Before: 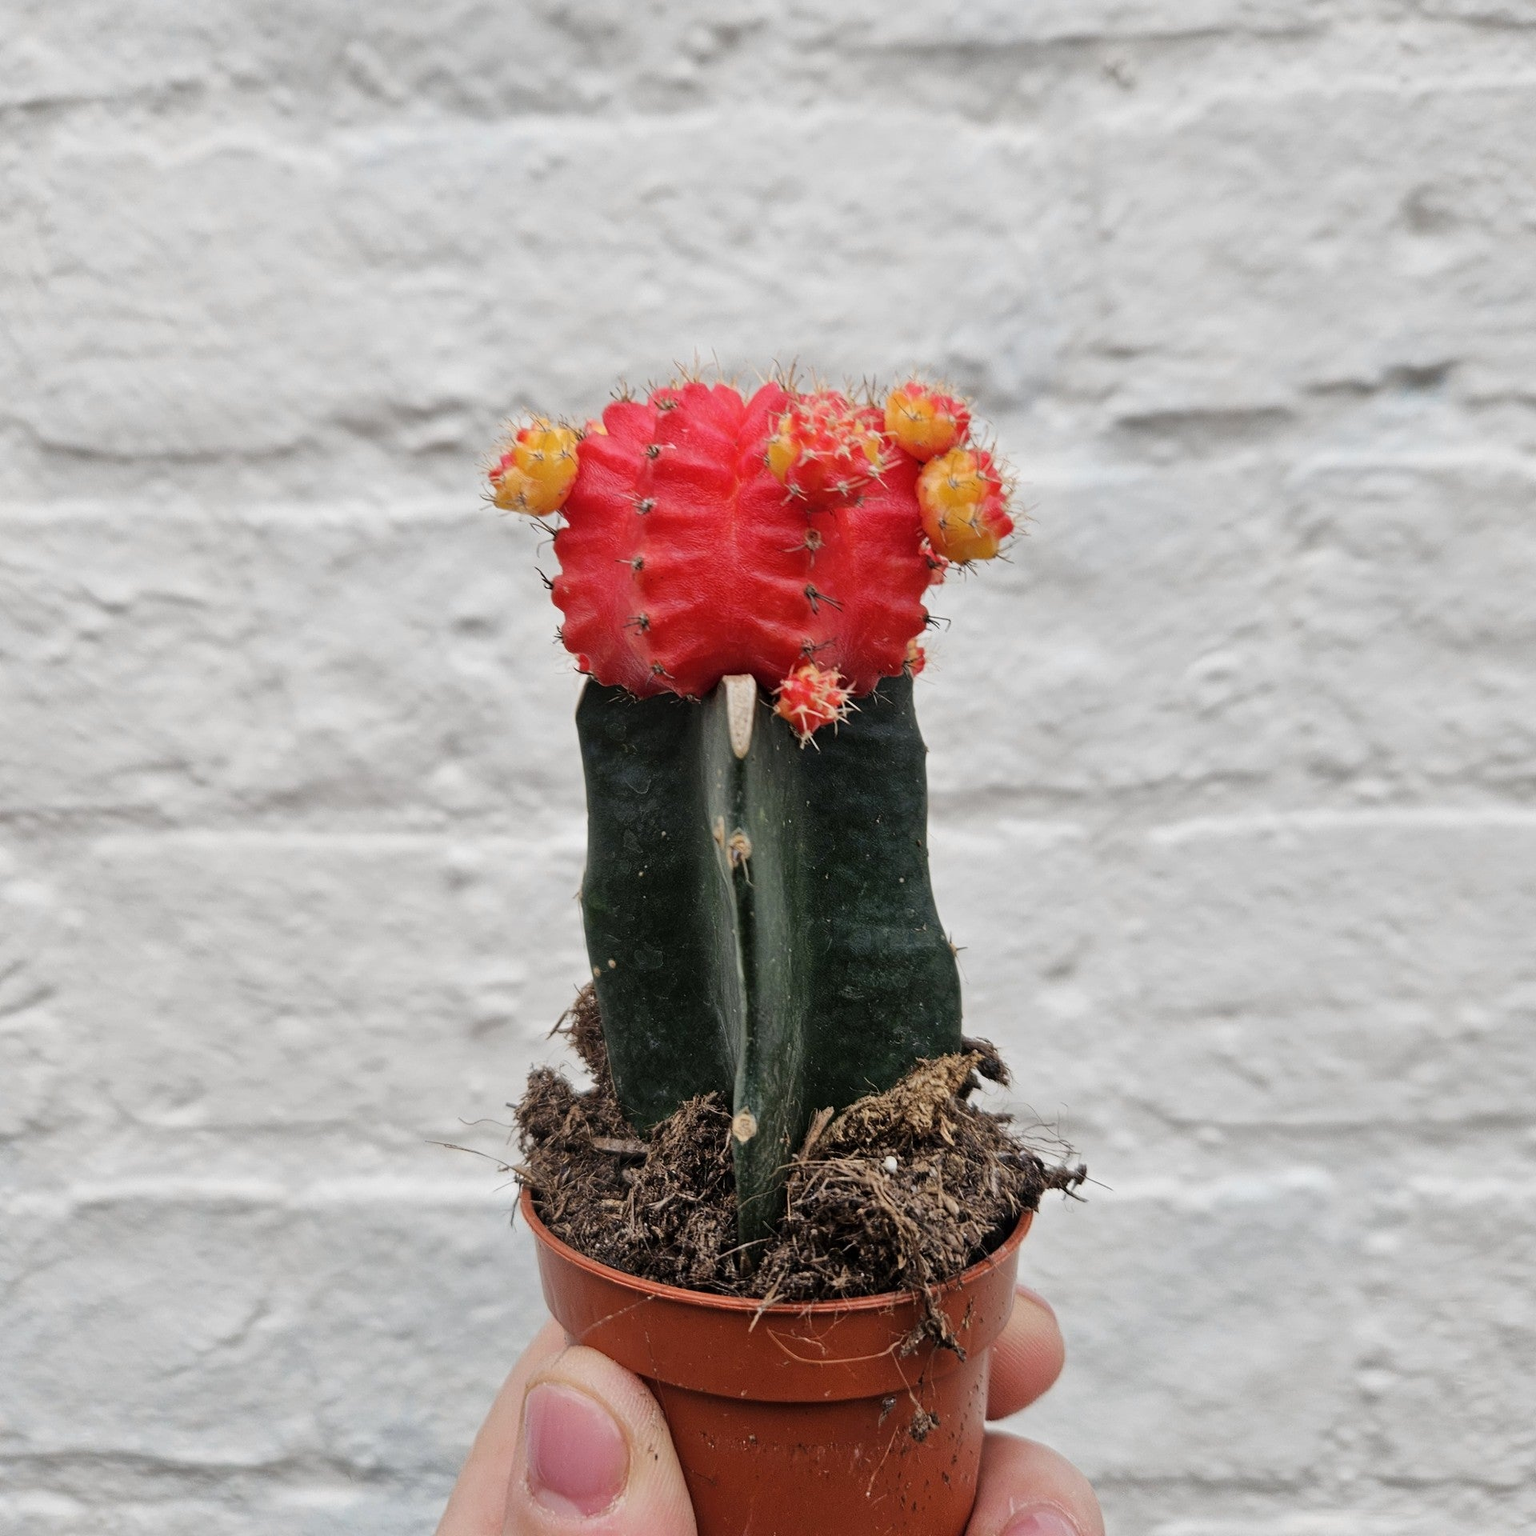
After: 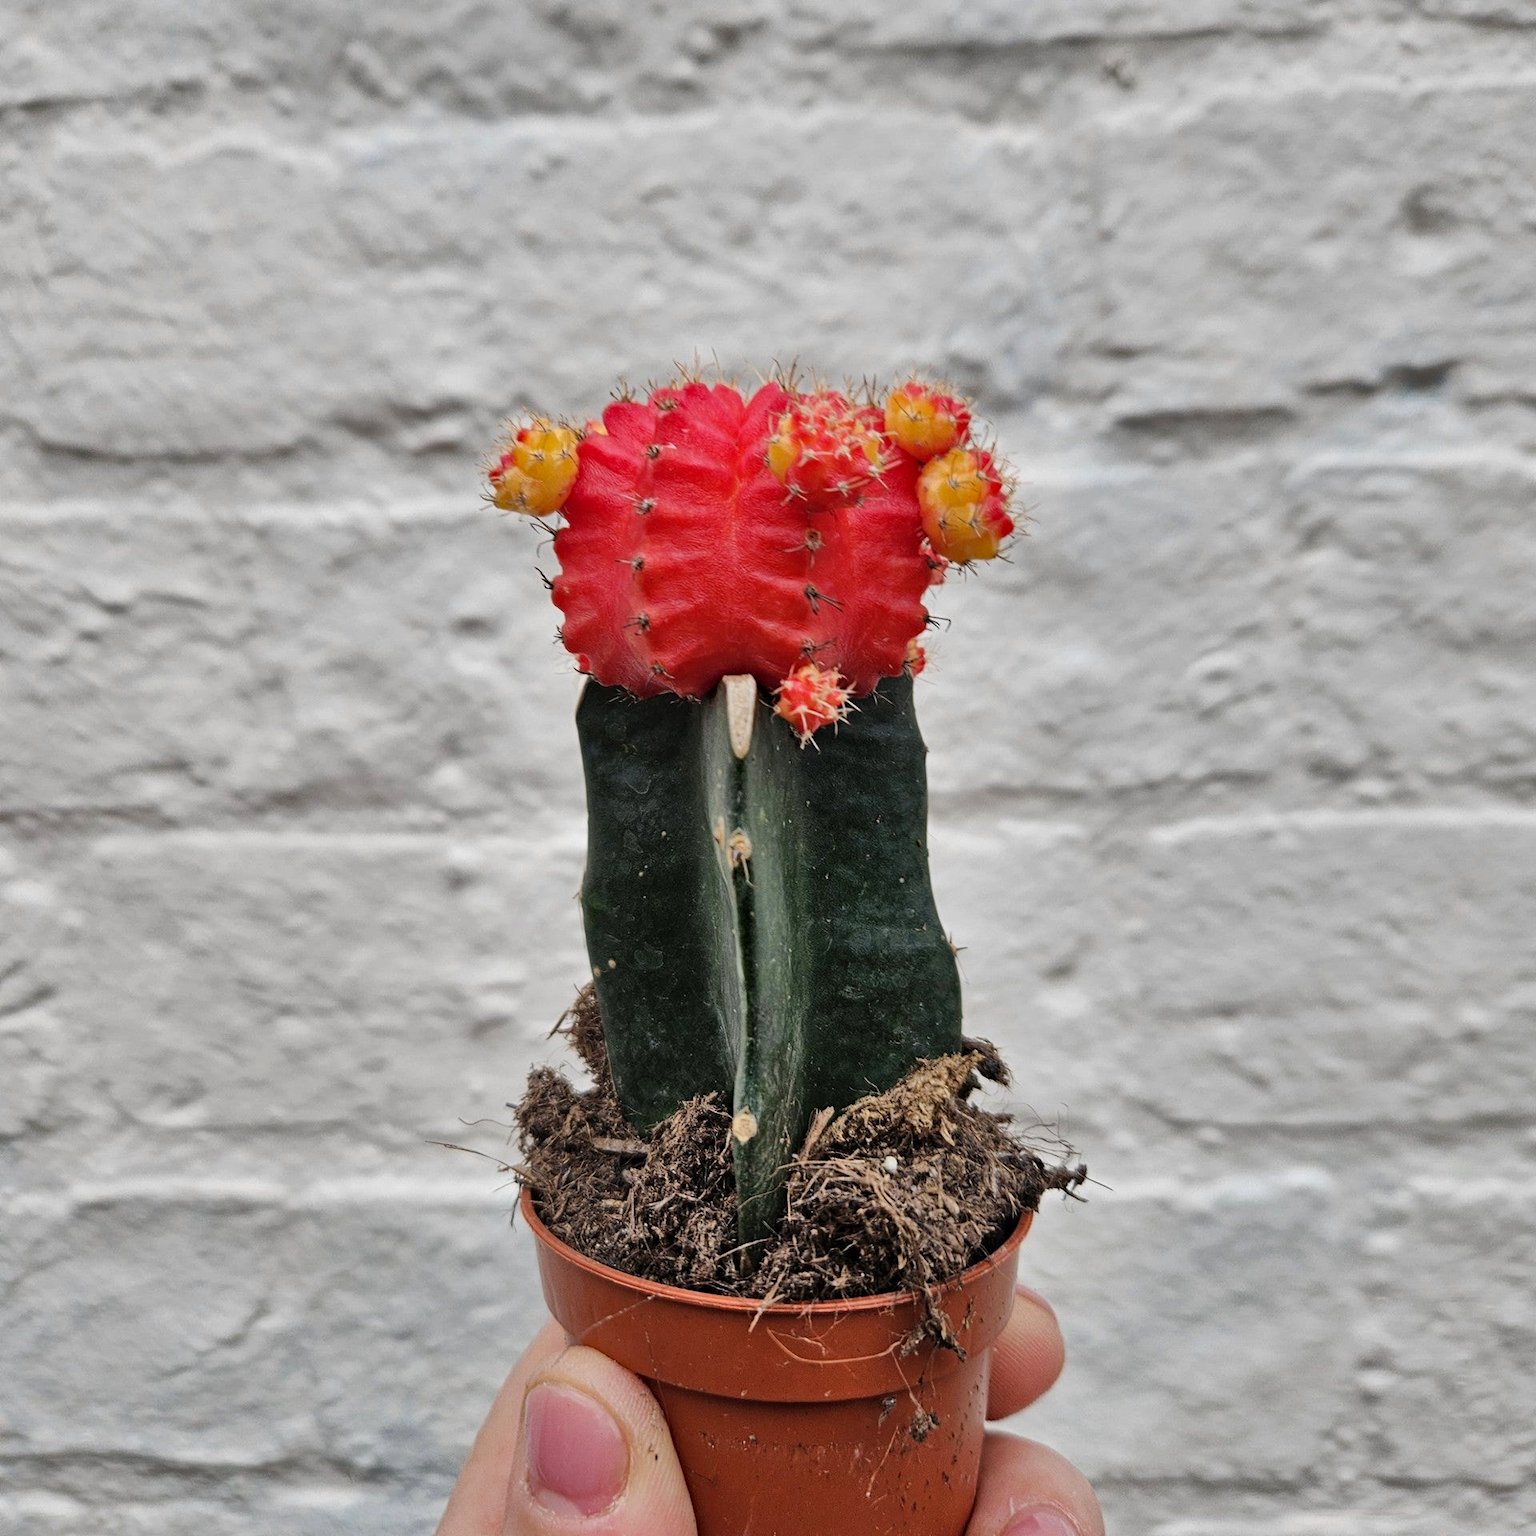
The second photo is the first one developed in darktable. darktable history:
haze removal: compatibility mode true, adaptive false
shadows and highlights: low approximation 0.01, soften with gaussian
